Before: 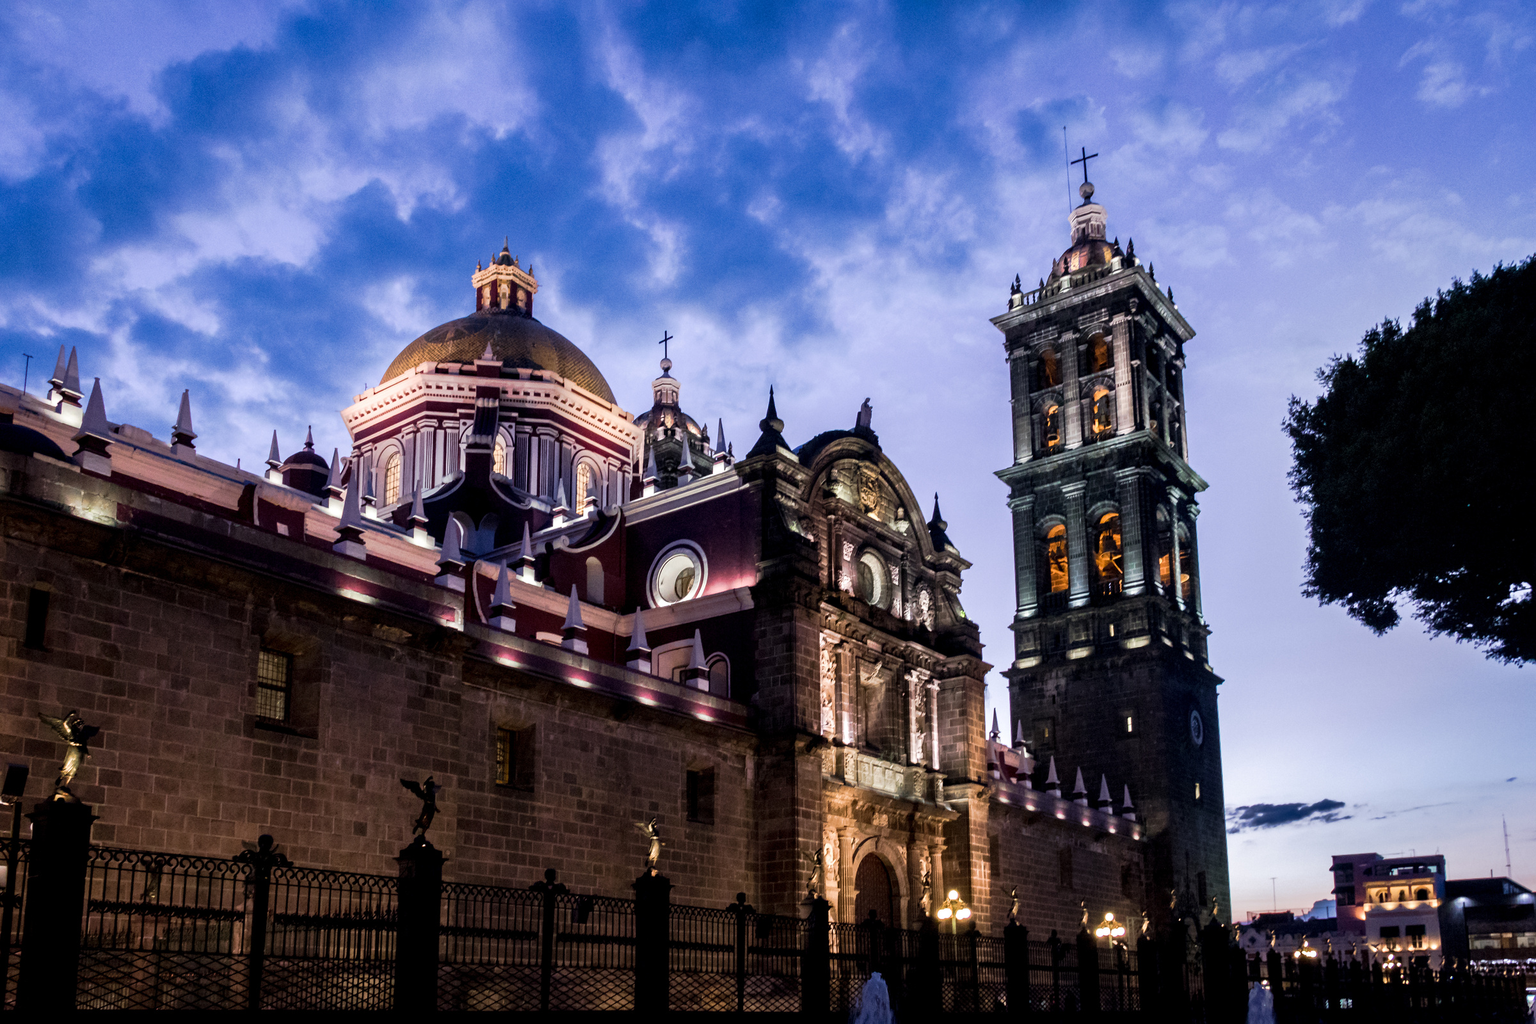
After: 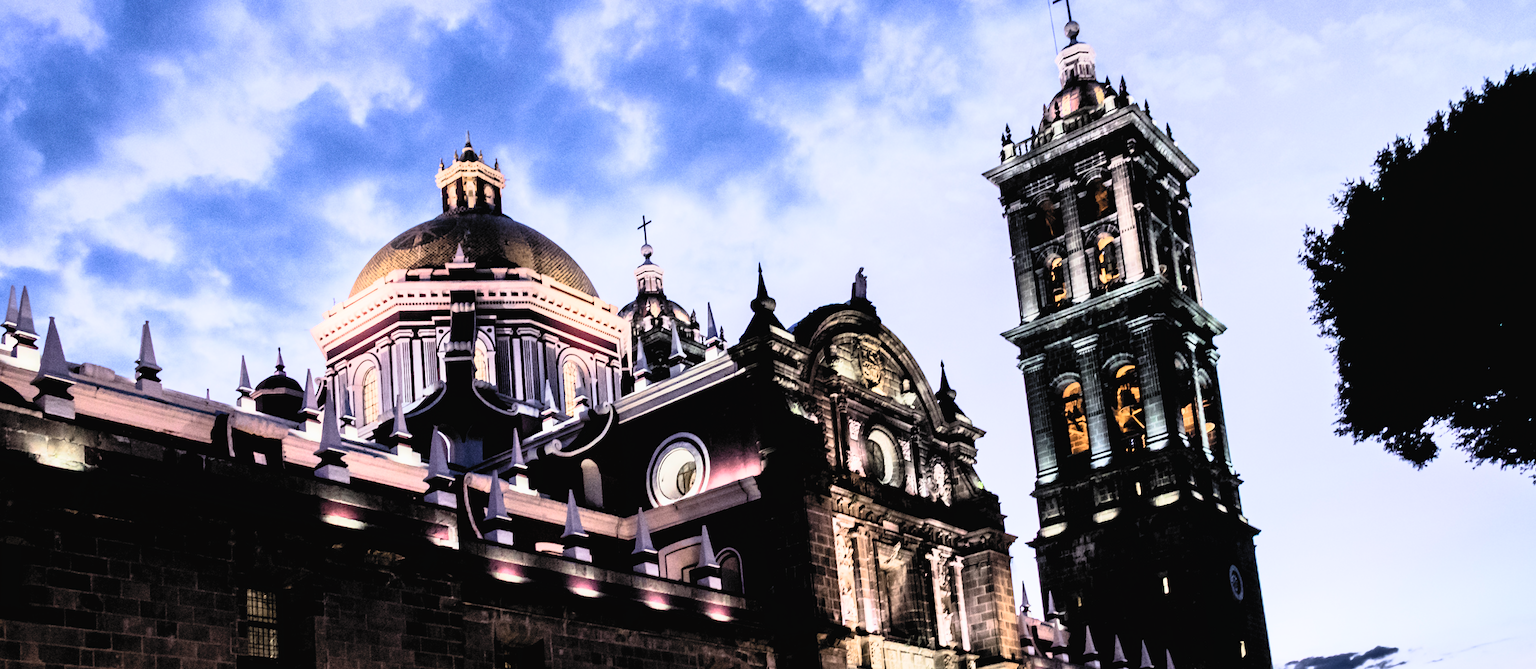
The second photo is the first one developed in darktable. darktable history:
contrast brightness saturation: contrast 0.39, brightness 0.53
filmic rgb: black relative exposure -3.86 EV, white relative exposure 3.48 EV, hardness 2.63, contrast 1.103
crop and rotate: top 8.293%, bottom 20.996%
rotate and perspective: rotation -5°, crop left 0.05, crop right 0.952, crop top 0.11, crop bottom 0.89
